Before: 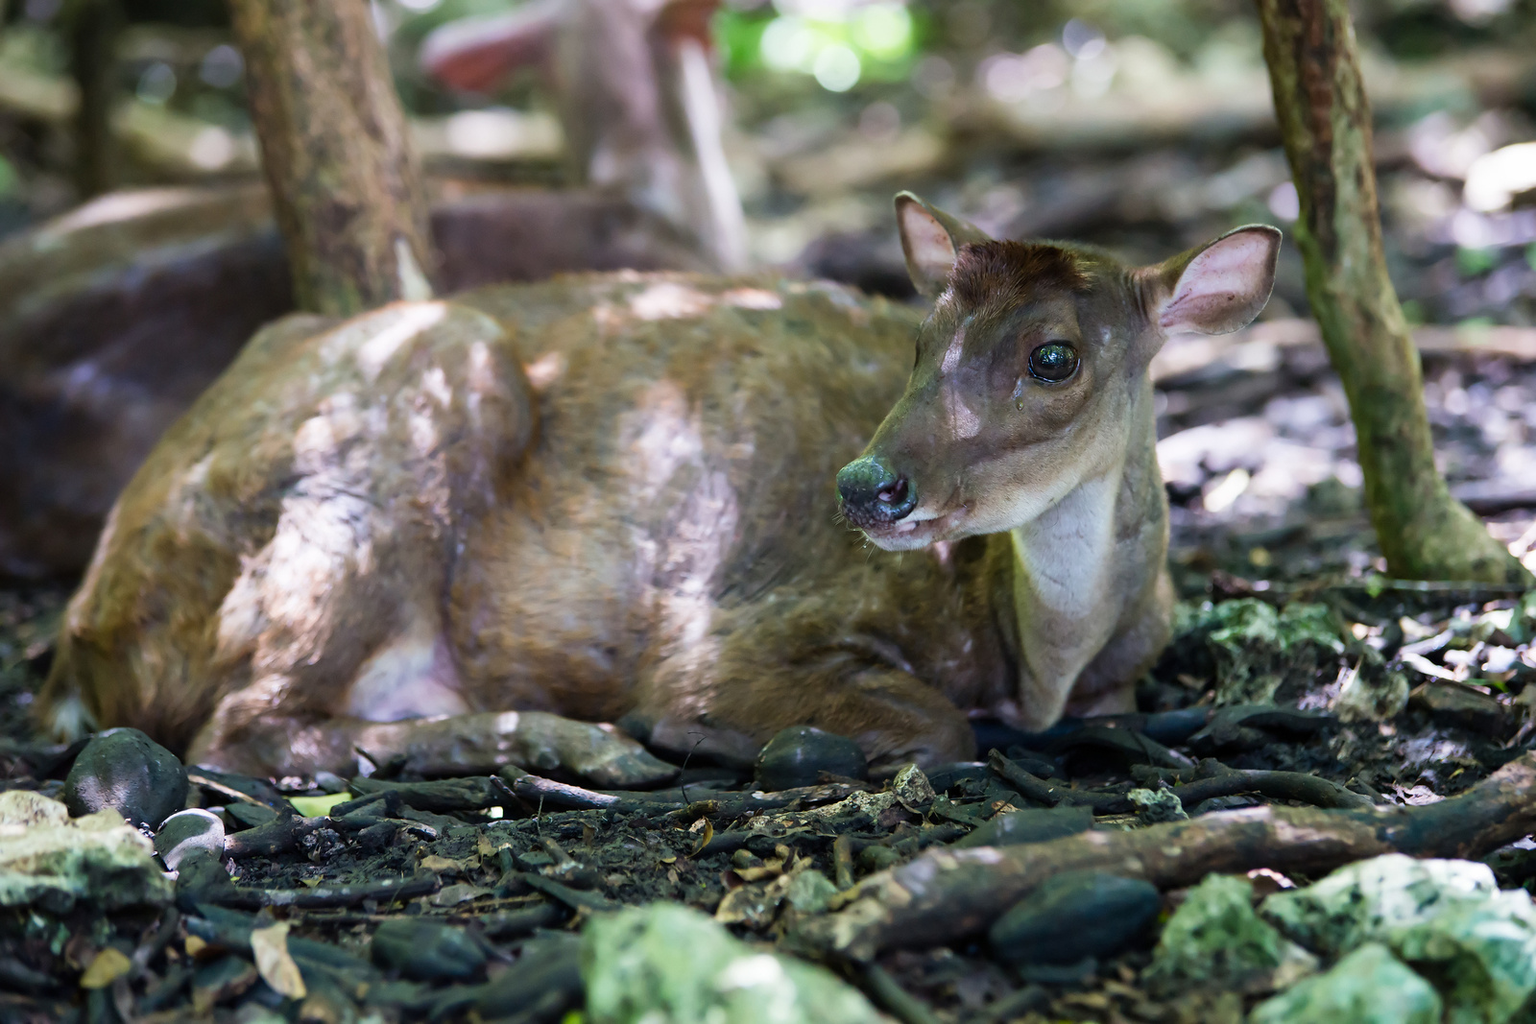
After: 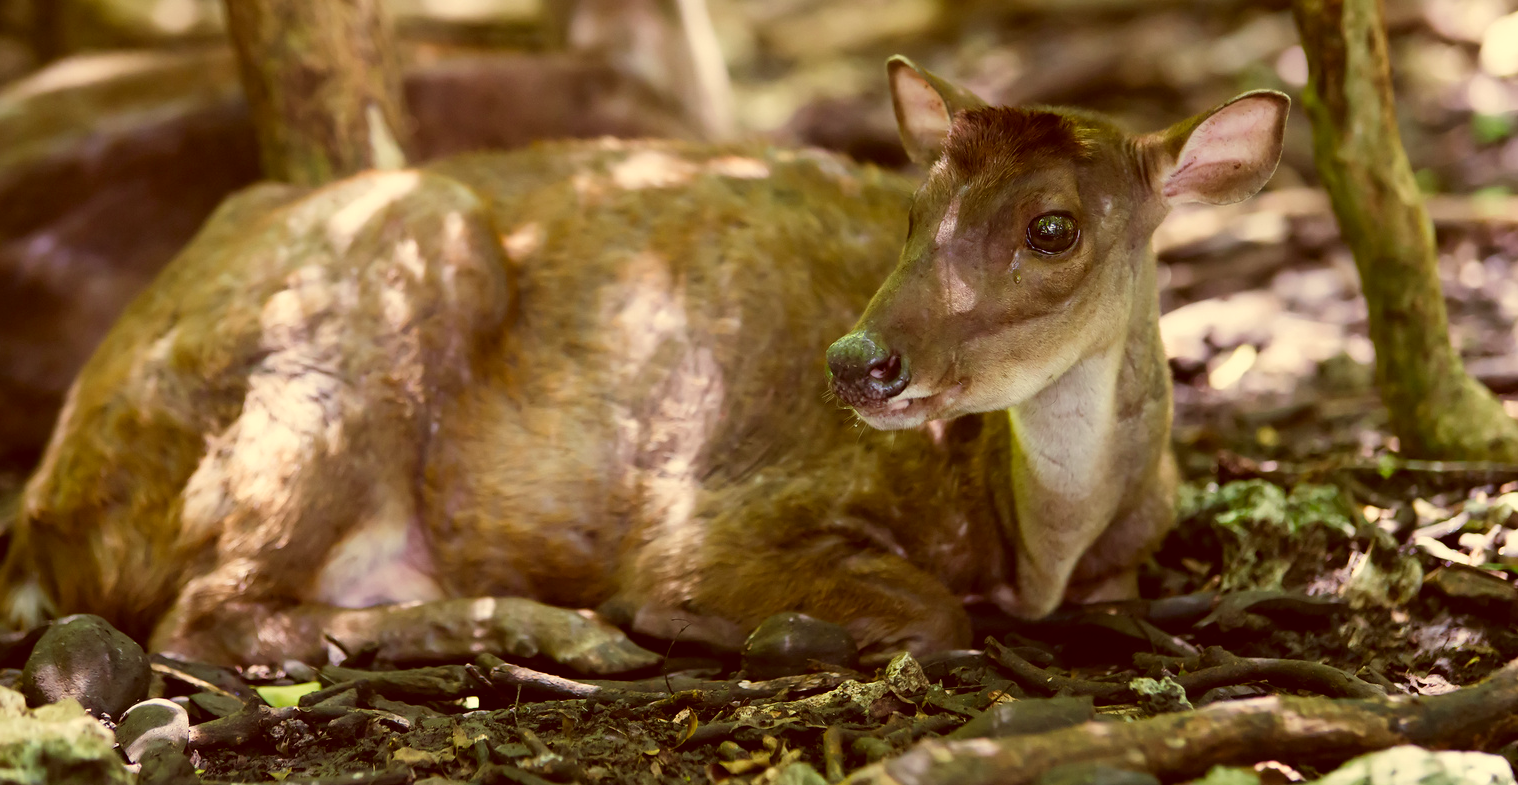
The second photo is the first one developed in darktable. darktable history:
color correction: highlights a* 1.16, highlights b* 24.47, shadows a* 16.04, shadows b* 24.4
crop and rotate: left 2.826%, top 13.537%, right 2.285%, bottom 12.874%
